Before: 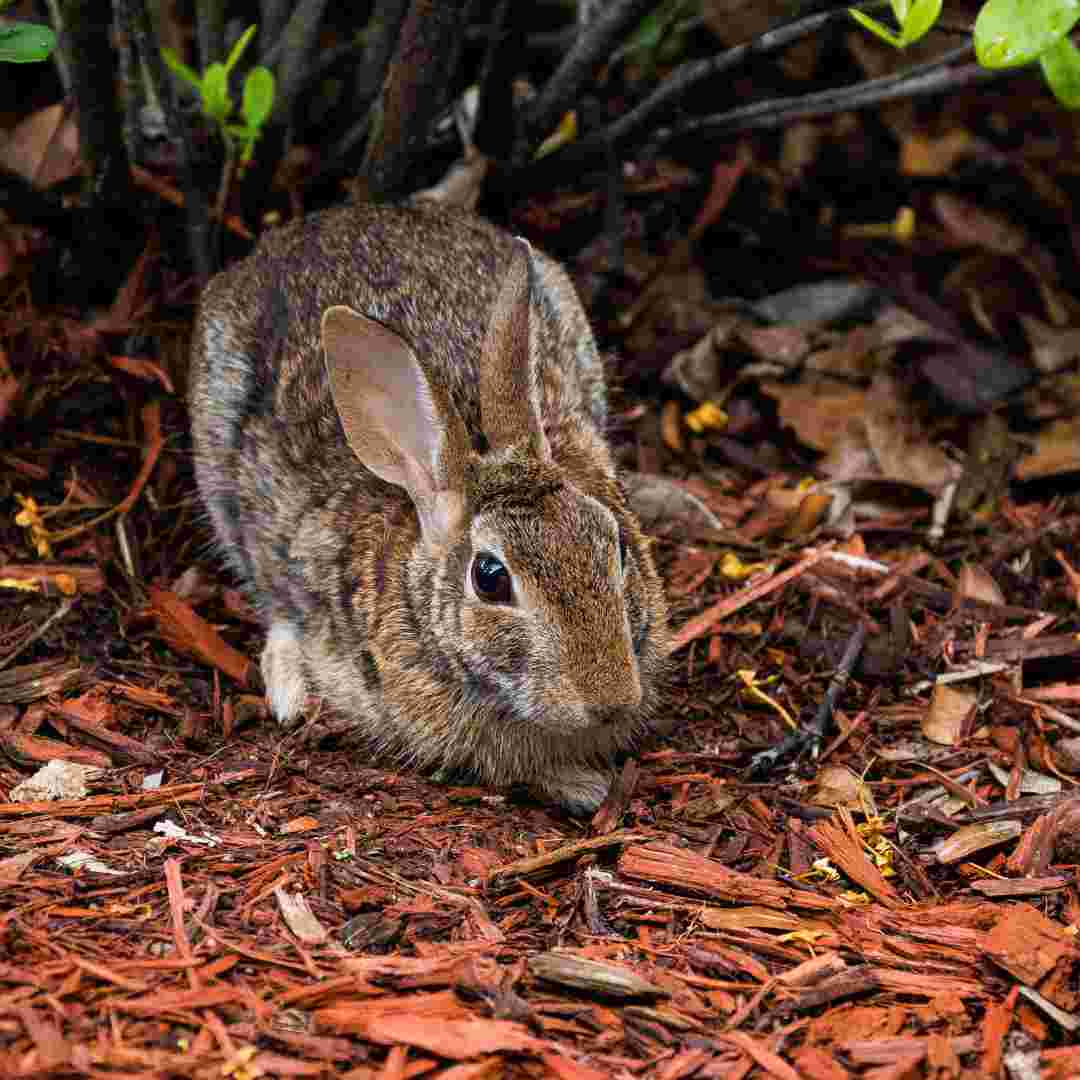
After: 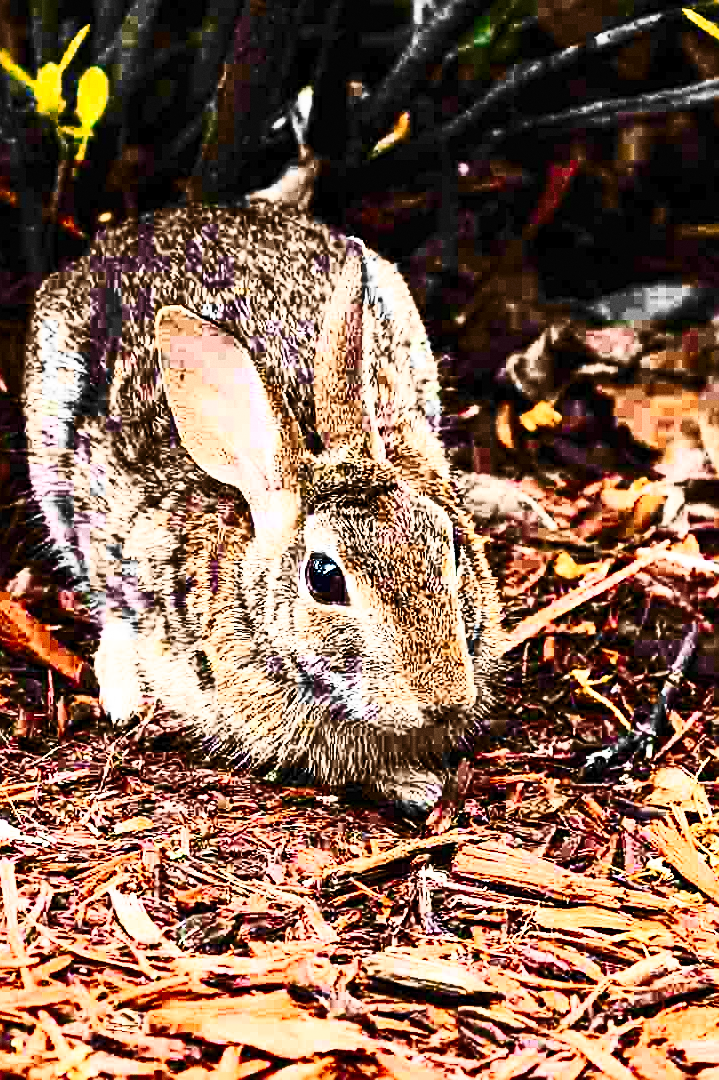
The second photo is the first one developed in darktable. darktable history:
sharpen: on, module defaults
crop: left 15.419%, right 17.914%
contrast brightness saturation: contrast 0.62, brightness 0.34, saturation 0.14
grain: coarseness 0.47 ISO
color zones: curves: ch2 [(0, 0.5) (0.143, 0.5) (0.286, 0.416) (0.429, 0.5) (0.571, 0.5) (0.714, 0.5) (0.857, 0.5) (1, 0.5)]
exposure: black level correction 0.001, compensate highlight preservation false
base curve: curves: ch0 [(0, 0) (0.028, 0.03) (0.121, 0.232) (0.46, 0.748) (0.859, 0.968) (1, 1)], preserve colors none
tone equalizer: -8 EV -0.417 EV, -7 EV -0.389 EV, -6 EV -0.333 EV, -5 EV -0.222 EV, -3 EV 0.222 EV, -2 EV 0.333 EV, -1 EV 0.389 EV, +0 EV 0.417 EV, edges refinement/feathering 500, mask exposure compensation -1.57 EV, preserve details no
